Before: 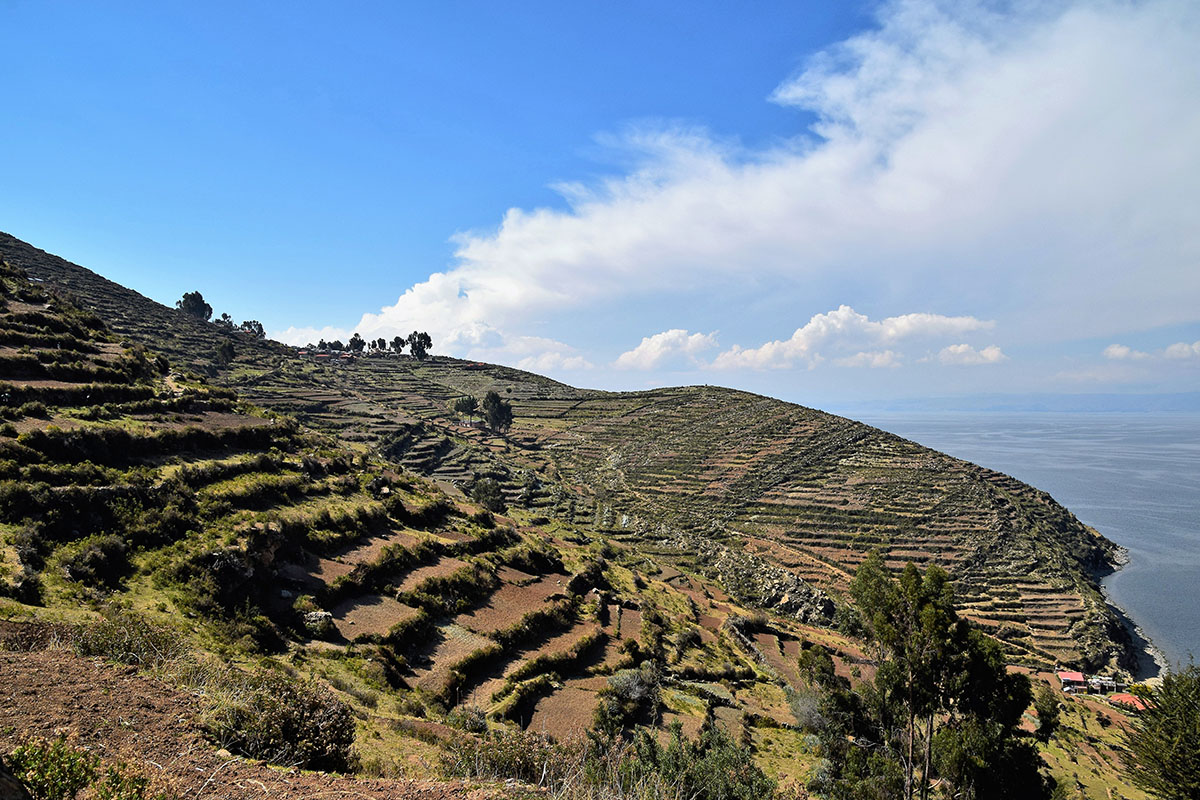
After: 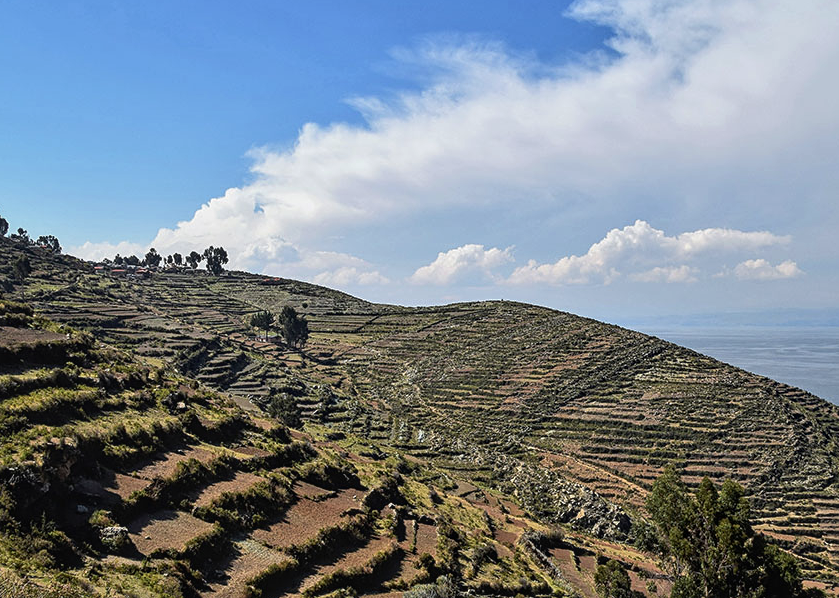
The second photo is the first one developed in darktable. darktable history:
local contrast: on, module defaults
contrast brightness saturation: contrast -0.08, brightness -0.04, saturation -0.11
sharpen: amount 0.2
crop and rotate: left 17.046%, top 10.659%, right 12.989%, bottom 14.553%
